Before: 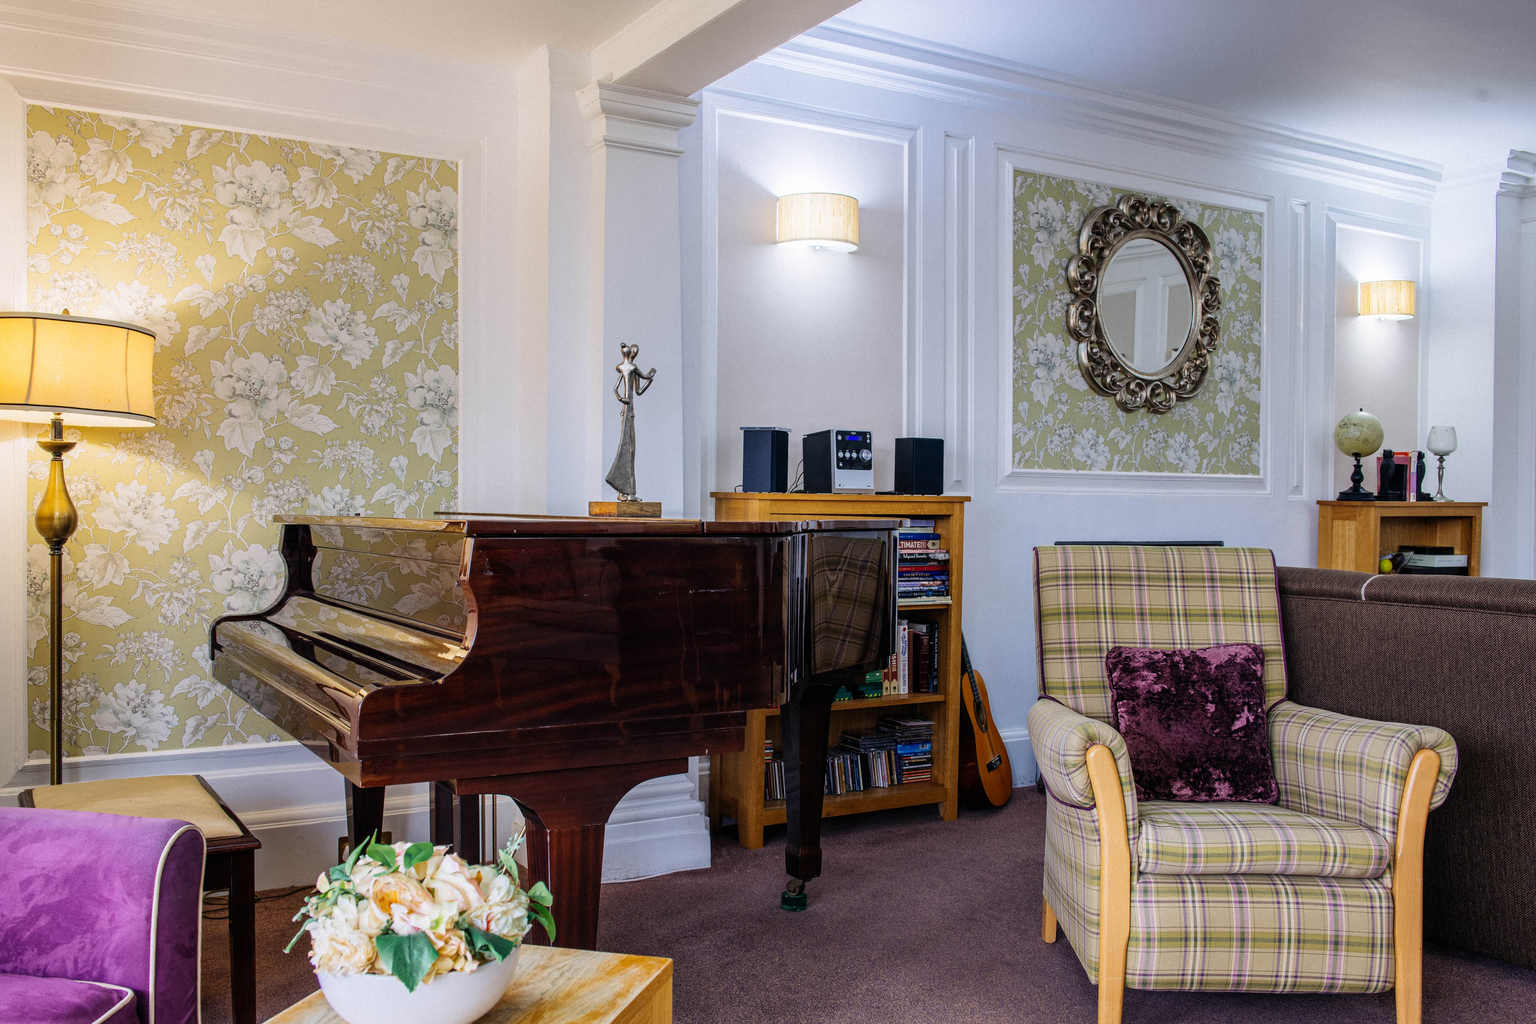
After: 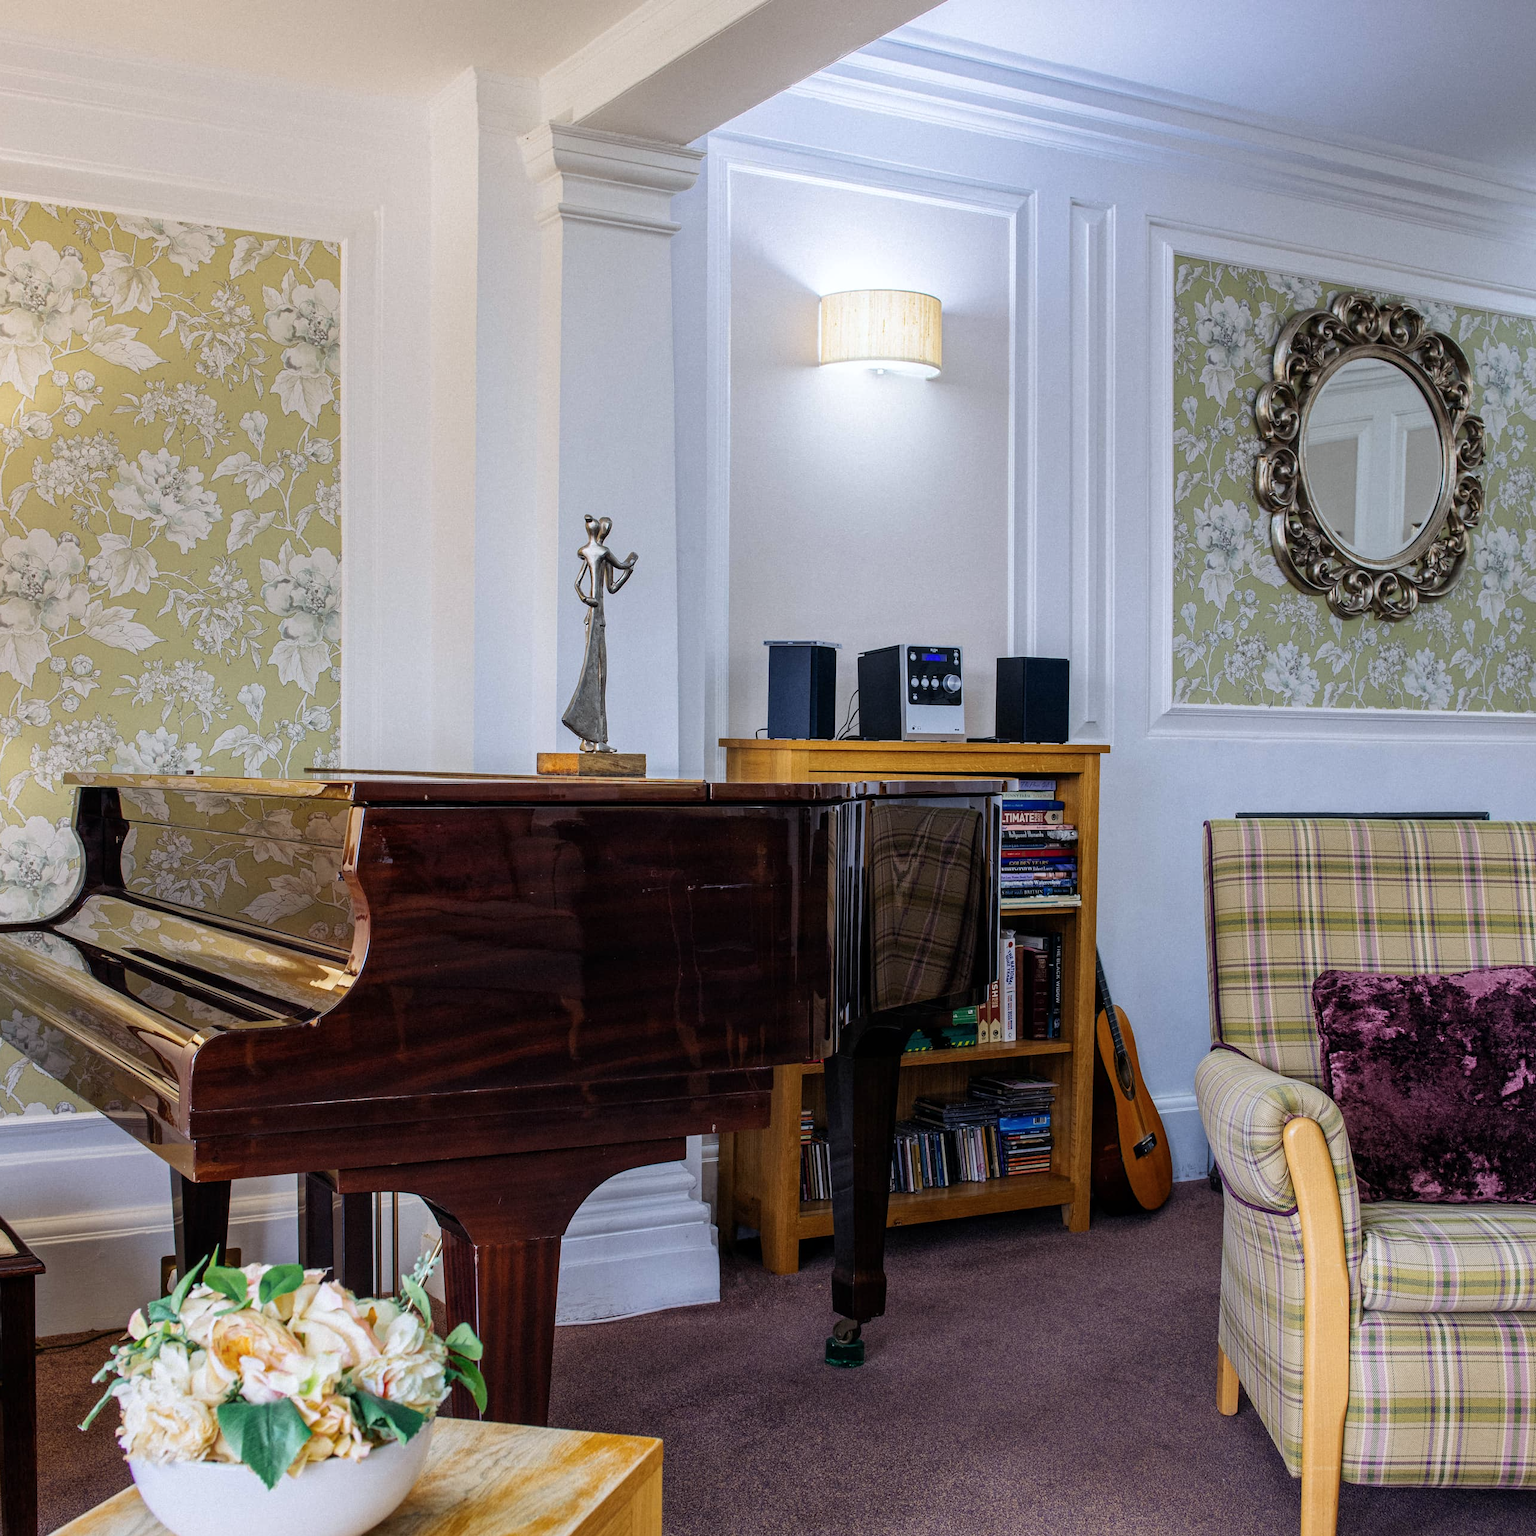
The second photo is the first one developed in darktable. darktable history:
color balance rgb: perceptual saturation grading › global saturation -1%
white balance: red 0.986, blue 1.01
local contrast: mode bilateral grid, contrast 10, coarseness 25, detail 115%, midtone range 0.2
crop and rotate: left 15.055%, right 18.278%
exposure: compensate exposure bias true, compensate highlight preservation false
